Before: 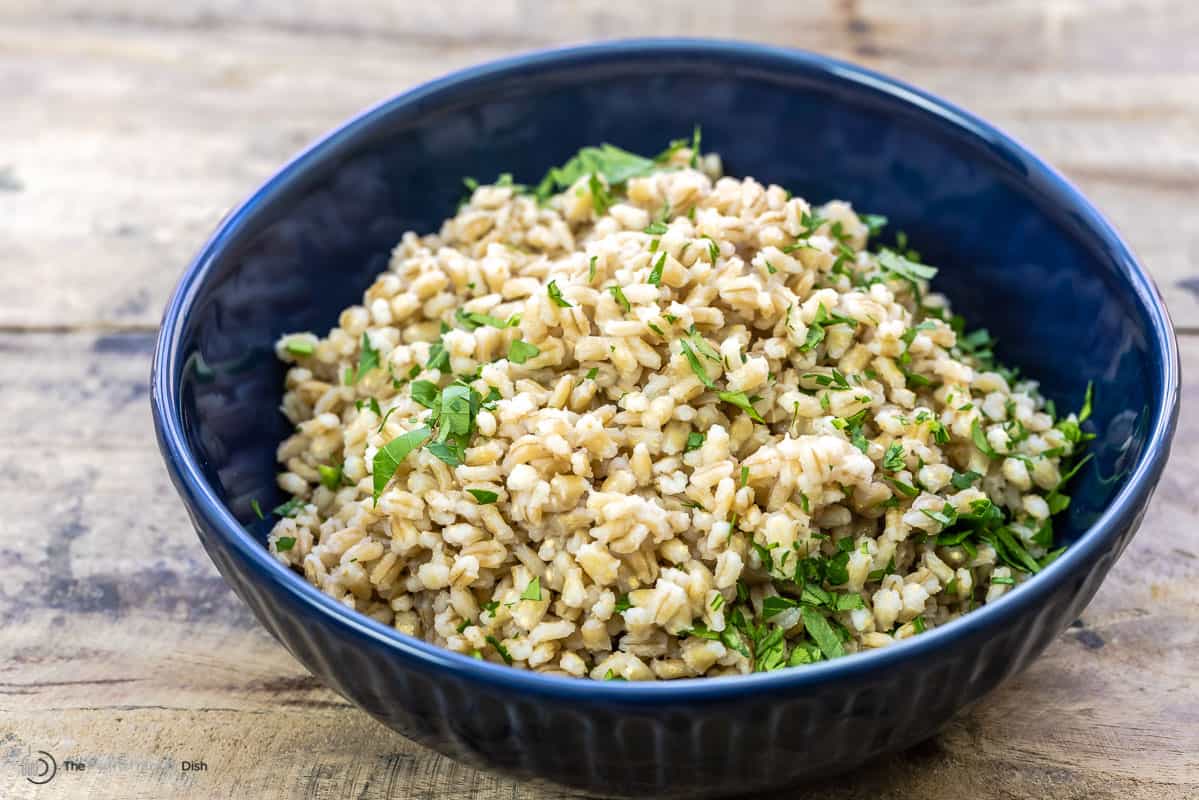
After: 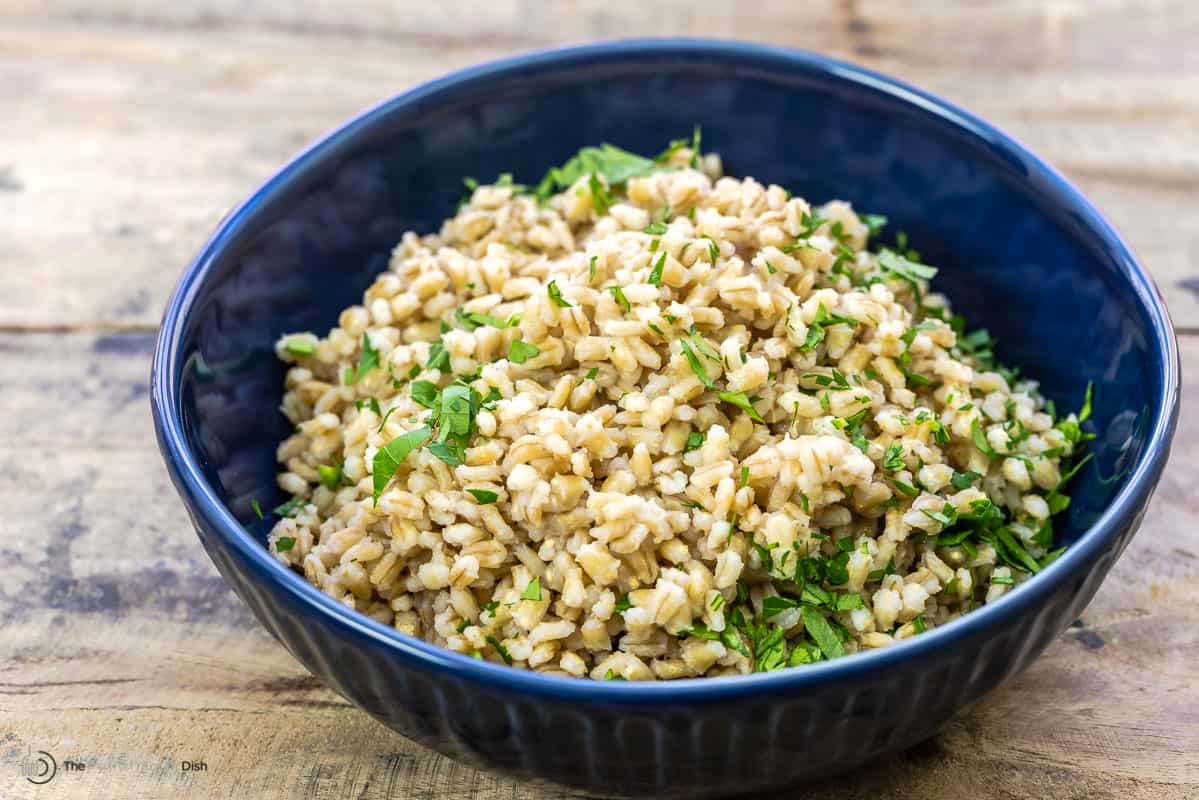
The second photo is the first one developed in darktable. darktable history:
color correction: highlights a* 0.653, highlights b* 2.75, saturation 1.08
